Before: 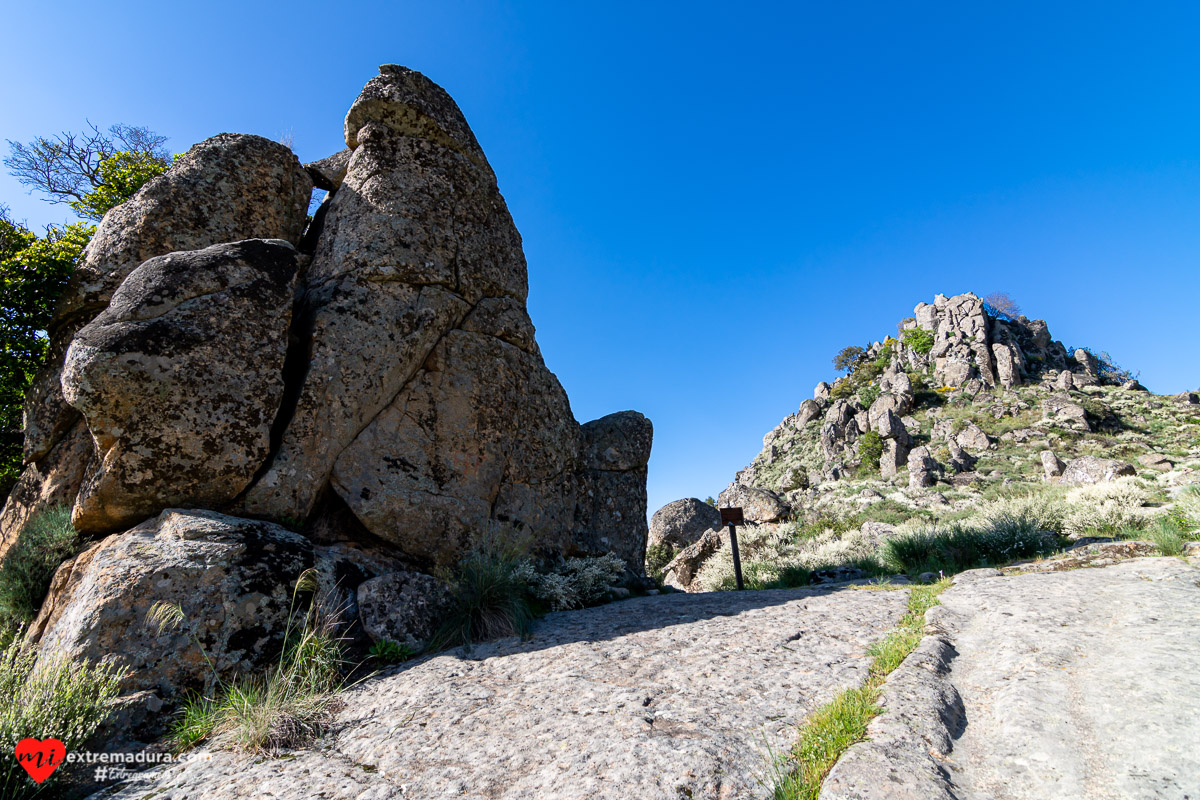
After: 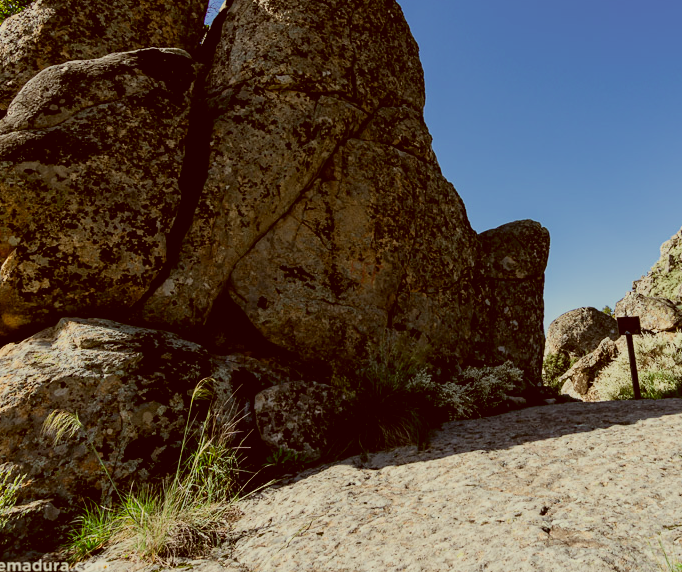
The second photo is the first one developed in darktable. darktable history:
color correction: highlights a* -5.22, highlights b* 9.79, shadows a* 9.93, shadows b* 24.72
crop: left 8.616%, top 23.989%, right 34.548%, bottom 4.416%
filmic rgb: black relative exposure -7.65 EV, white relative exposure 4.56 EV, hardness 3.61, color science v6 (2022), iterations of high-quality reconstruction 0
